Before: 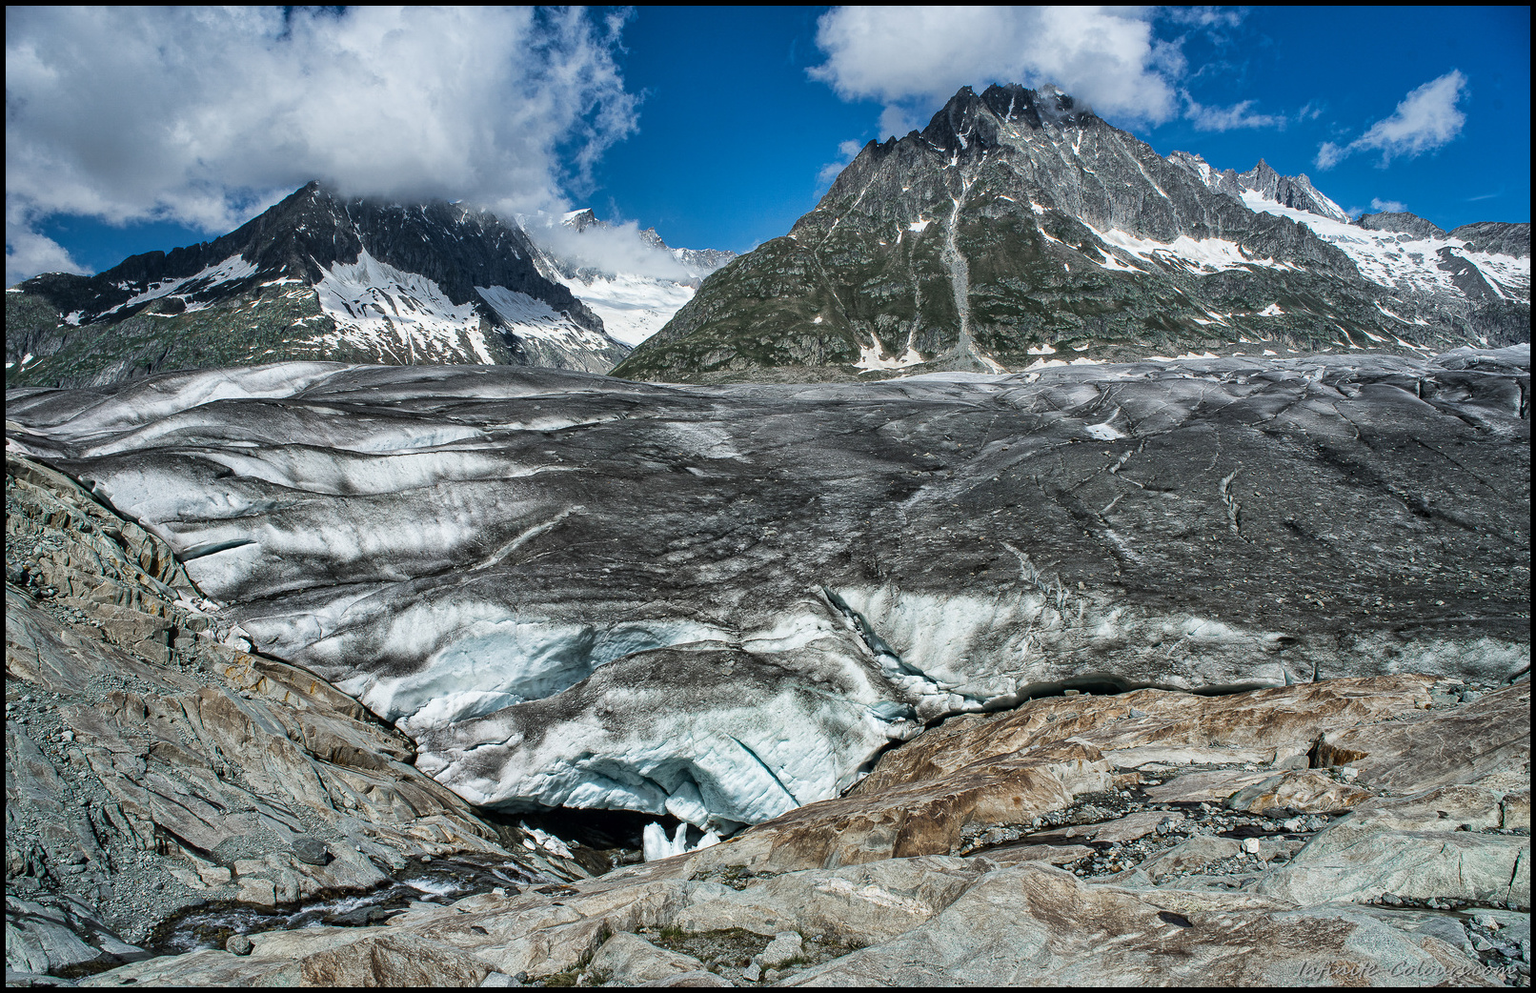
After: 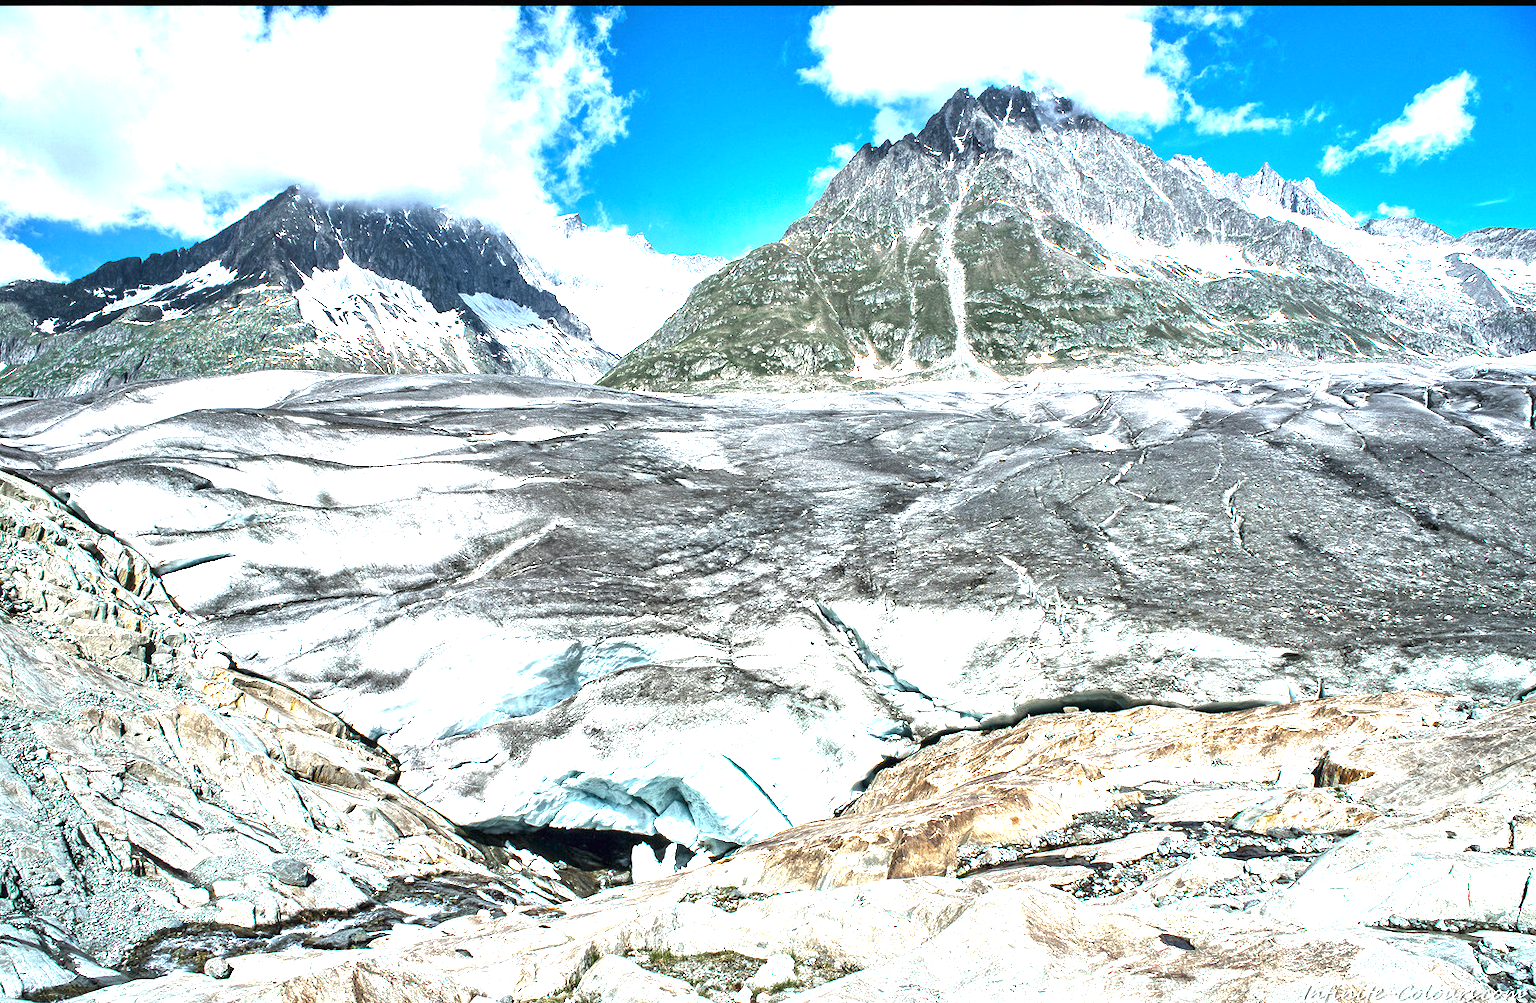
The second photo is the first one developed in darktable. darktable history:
crop and rotate: left 1.774%, right 0.633%, bottom 1.28%
white balance: red 0.986, blue 1.01
exposure: black level correction 0, exposure 2.138 EV, compensate exposure bias true, compensate highlight preservation false
